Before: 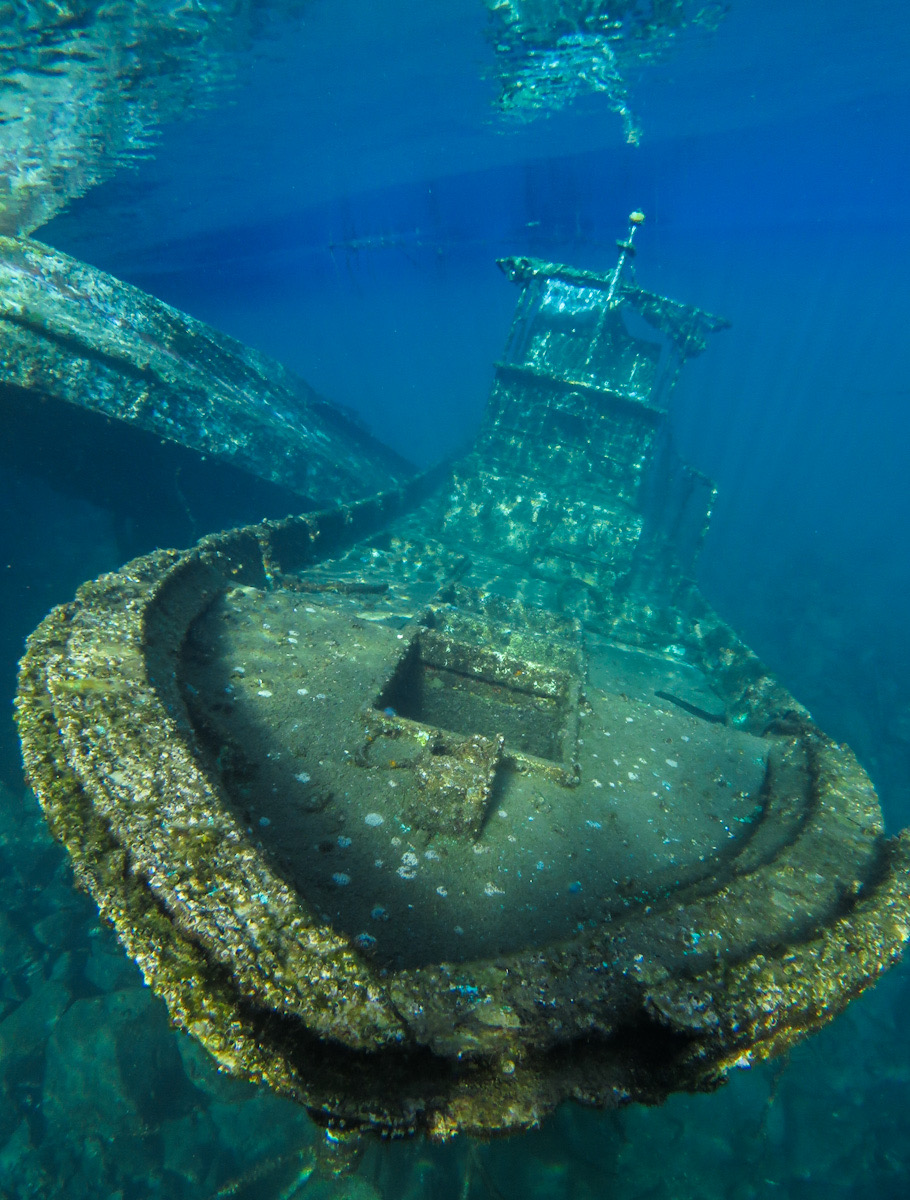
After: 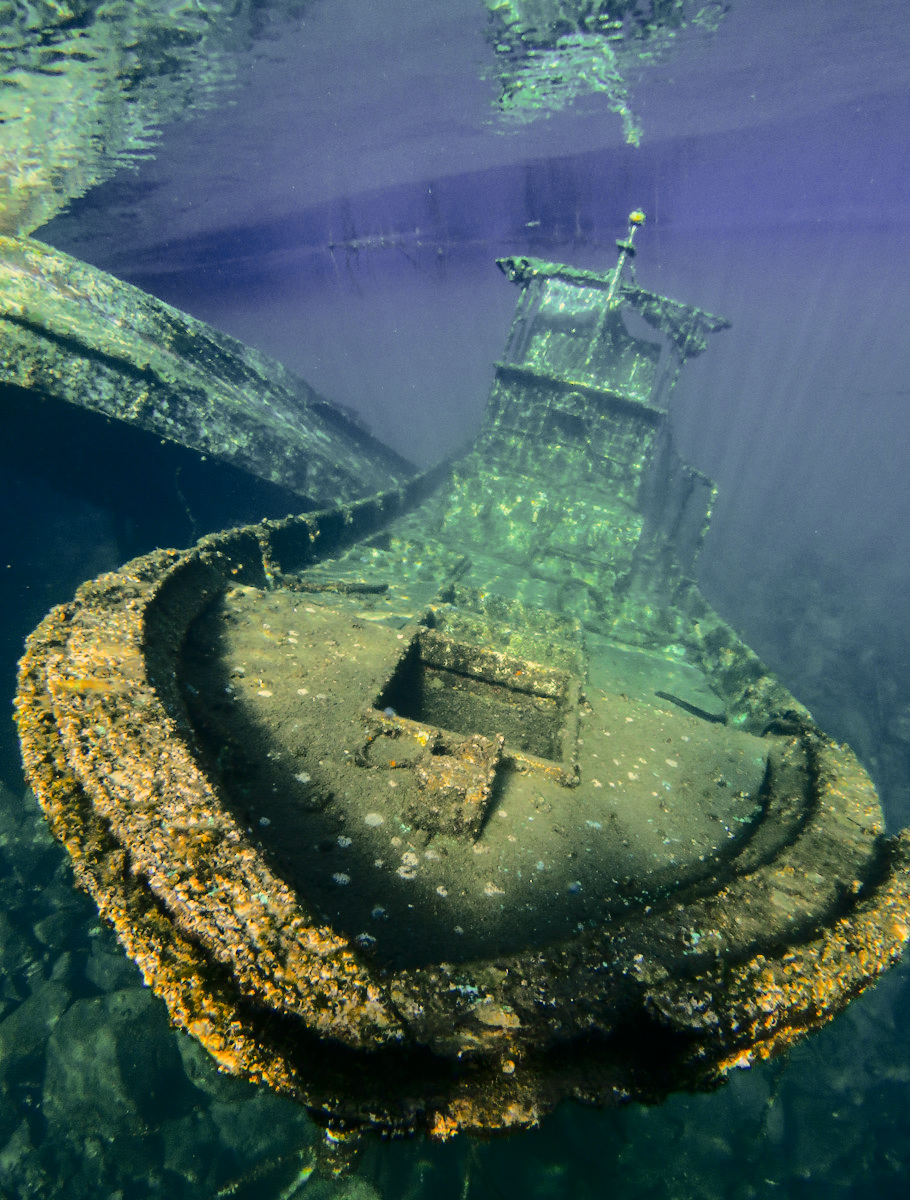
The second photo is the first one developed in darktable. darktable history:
tone curve: curves: ch0 [(0, 0) (0.094, 0.039) (0.243, 0.155) (0.411, 0.482) (0.479, 0.583) (0.654, 0.742) (0.793, 0.851) (0.994, 0.974)]; ch1 [(0, 0) (0.161, 0.092) (0.35, 0.33) (0.392, 0.392) (0.456, 0.456) (0.505, 0.502) (0.537, 0.518) (0.553, 0.53) (0.573, 0.569) (0.718, 0.718) (1, 1)]; ch2 [(0, 0) (0.346, 0.362) (0.411, 0.412) (0.502, 0.502) (0.531, 0.521) (0.576, 0.553) (0.615, 0.621) (1, 1)], color space Lab, independent channels, preserve colors none
color zones: curves: ch1 [(0, 0.469) (0.072, 0.457) (0.243, 0.494) (0.429, 0.5) (0.571, 0.5) (0.714, 0.5) (0.857, 0.5) (1, 0.469)]; ch2 [(0, 0.499) (0.143, 0.467) (0.242, 0.436) (0.429, 0.493) (0.571, 0.5) (0.714, 0.5) (0.857, 0.5) (1, 0.499)]
color correction: highlights a* 15, highlights b* 31.55
